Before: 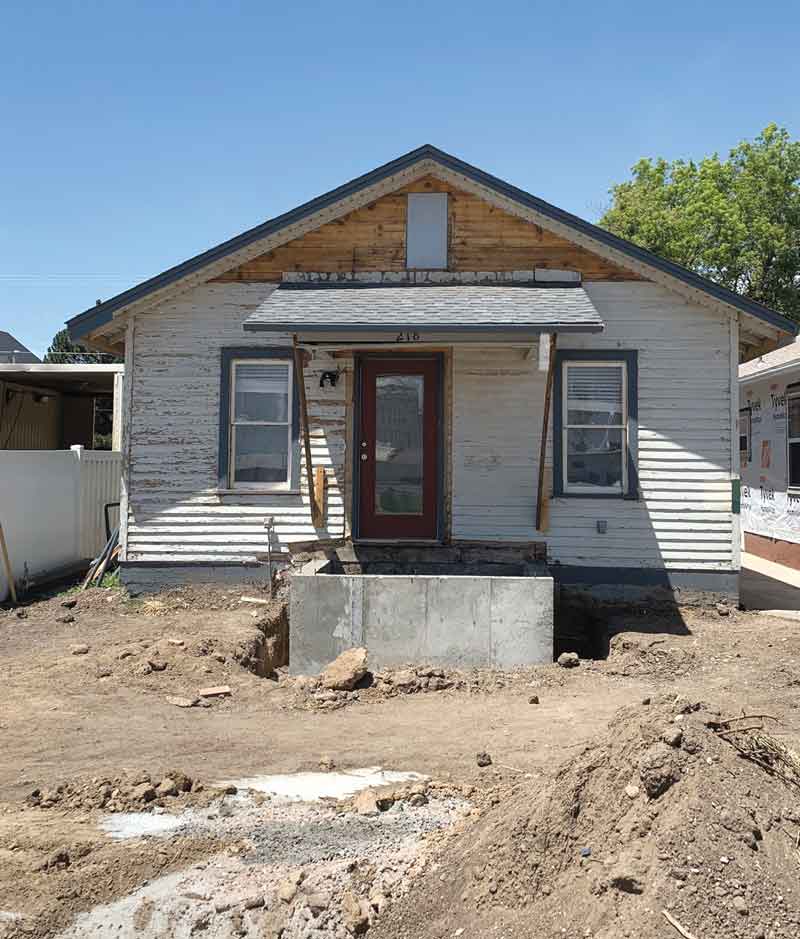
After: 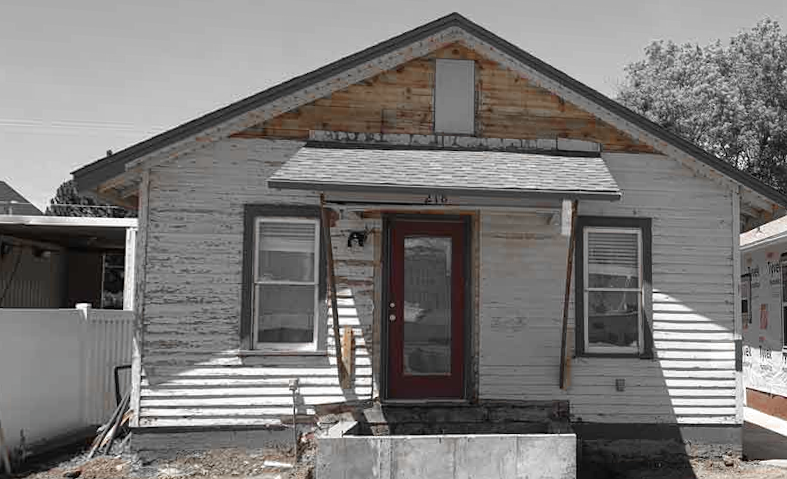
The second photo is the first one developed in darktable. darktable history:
crop and rotate: top 10.605%, bottom 33.274%
color zones: curves: ch0 [(0, 0.497) (0.096, 0.361) (0.221, 0.538) (0.429, 0.5) (0.571, 0.5) (0.714, 0.5) (0.857, 0.5) (1, 0.497)]; ch1 [(0, 0.5) (0.143, 0.5) (0.257, -0.002) (0.429, 0.04) (0.571, -0.001) (0.714, -0.015) (0.857, 0.024) (1, 0.5)]
rotate and perspective: rotation -0.013°, lens shift (vertical) -0.027, lens shift (horizontal) 0.178, crop left 0.016, crop right 0.989, crop top 0.082, crop bottom 0.918
